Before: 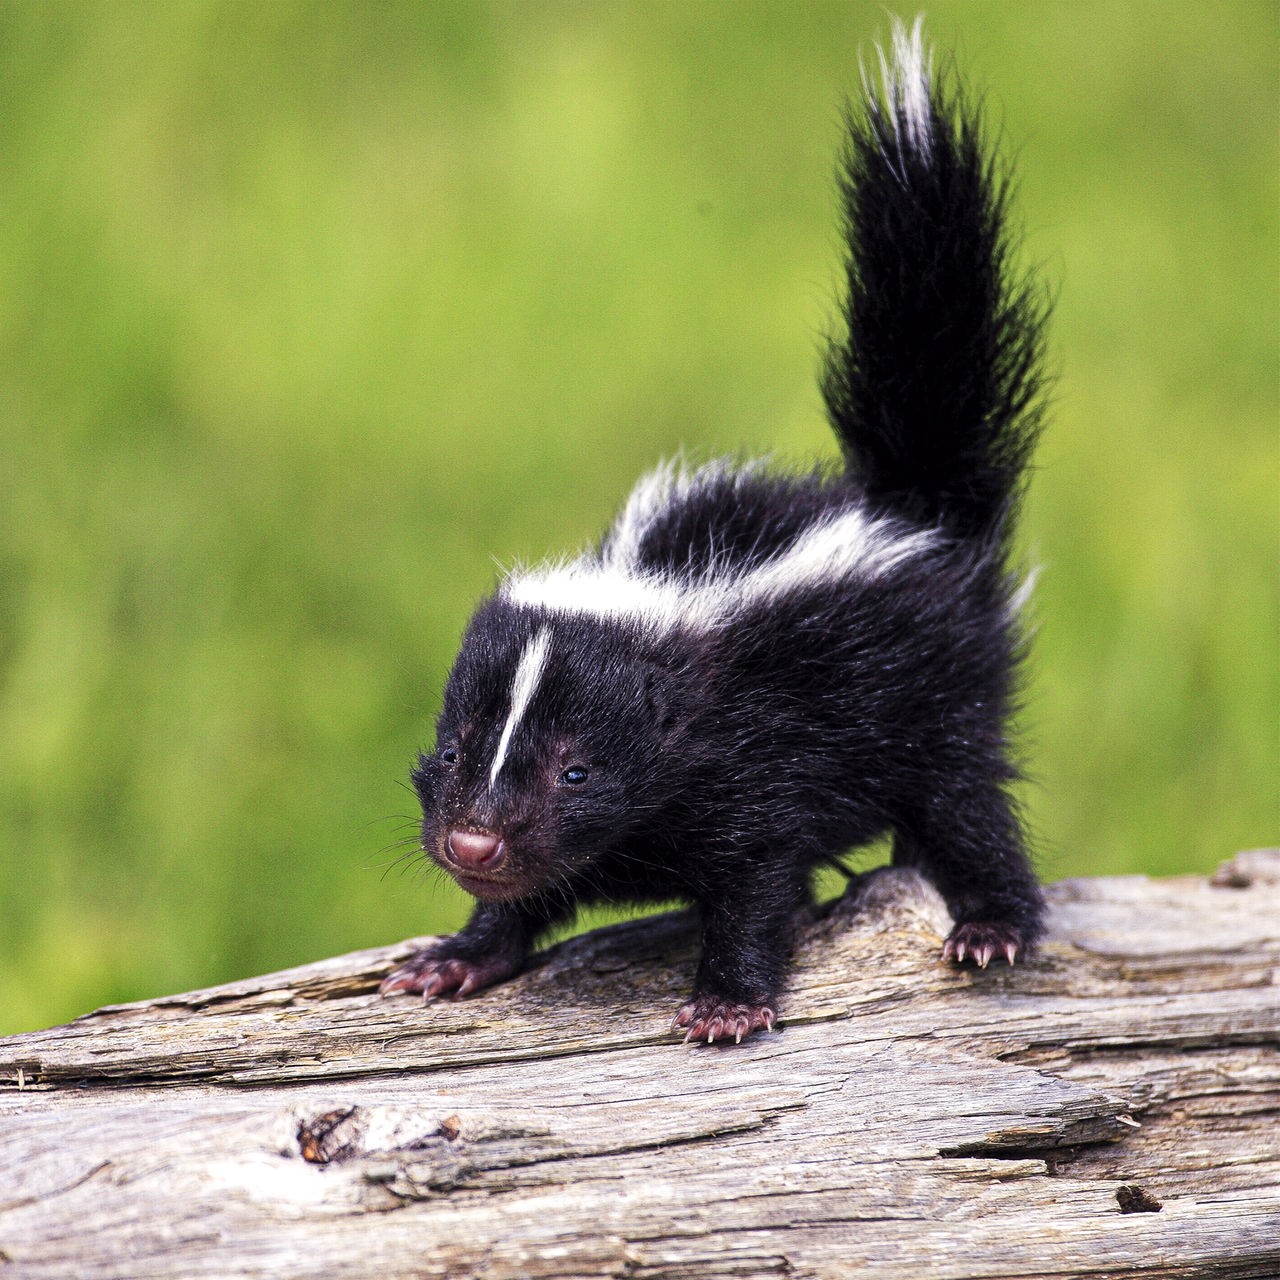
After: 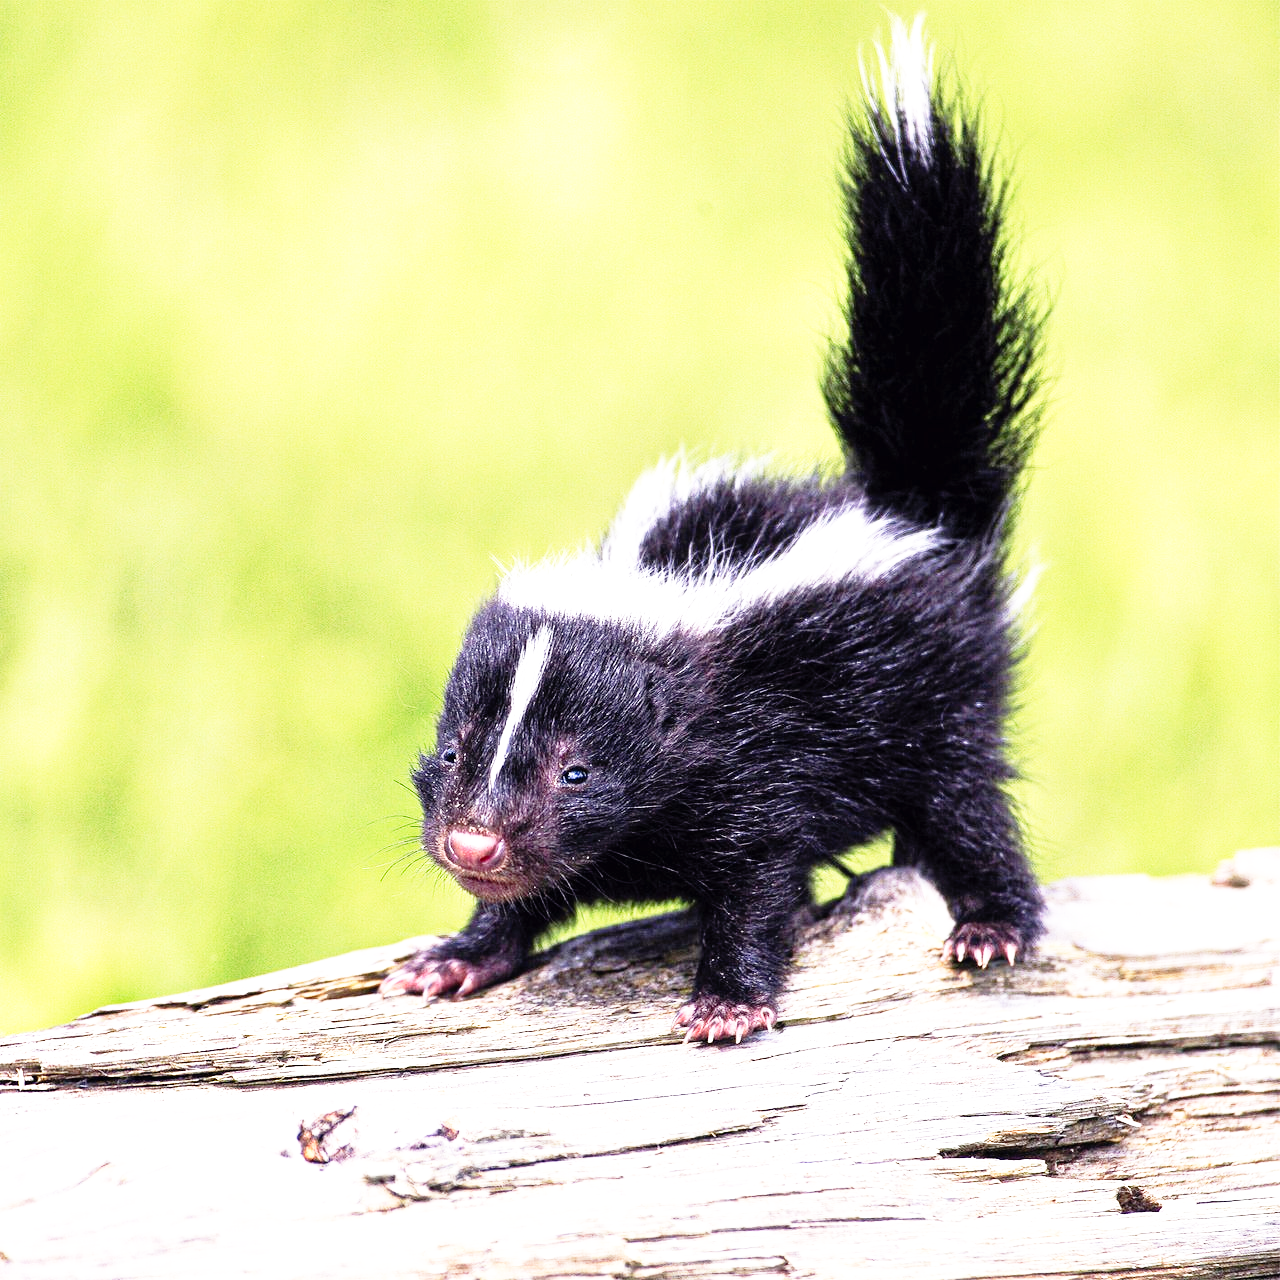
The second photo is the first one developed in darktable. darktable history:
base curve: curves: ch0 [(0, 0) (0.012, 0.01) (0.073, 0.168) (0.31, 0.711) (0.645, 0.957) (1, 1)], preserve colors none
exposure: black level correction 0, exposure 0.696 EV, compensate highlight preservation false
